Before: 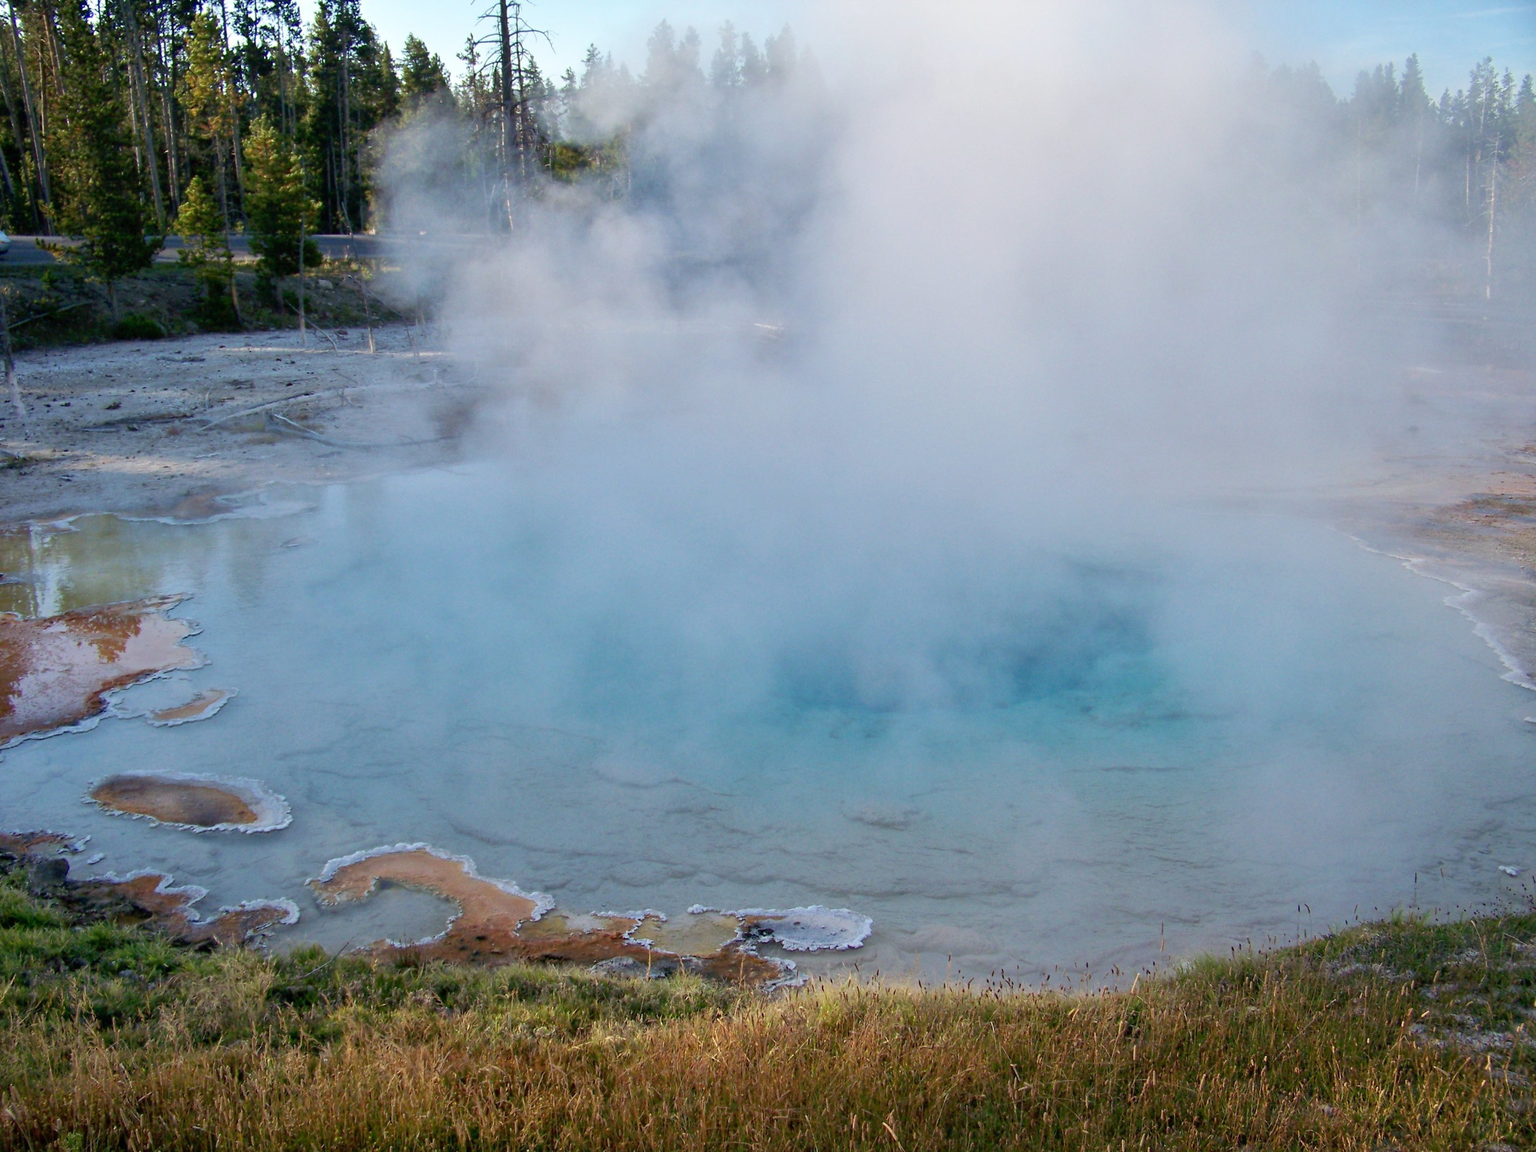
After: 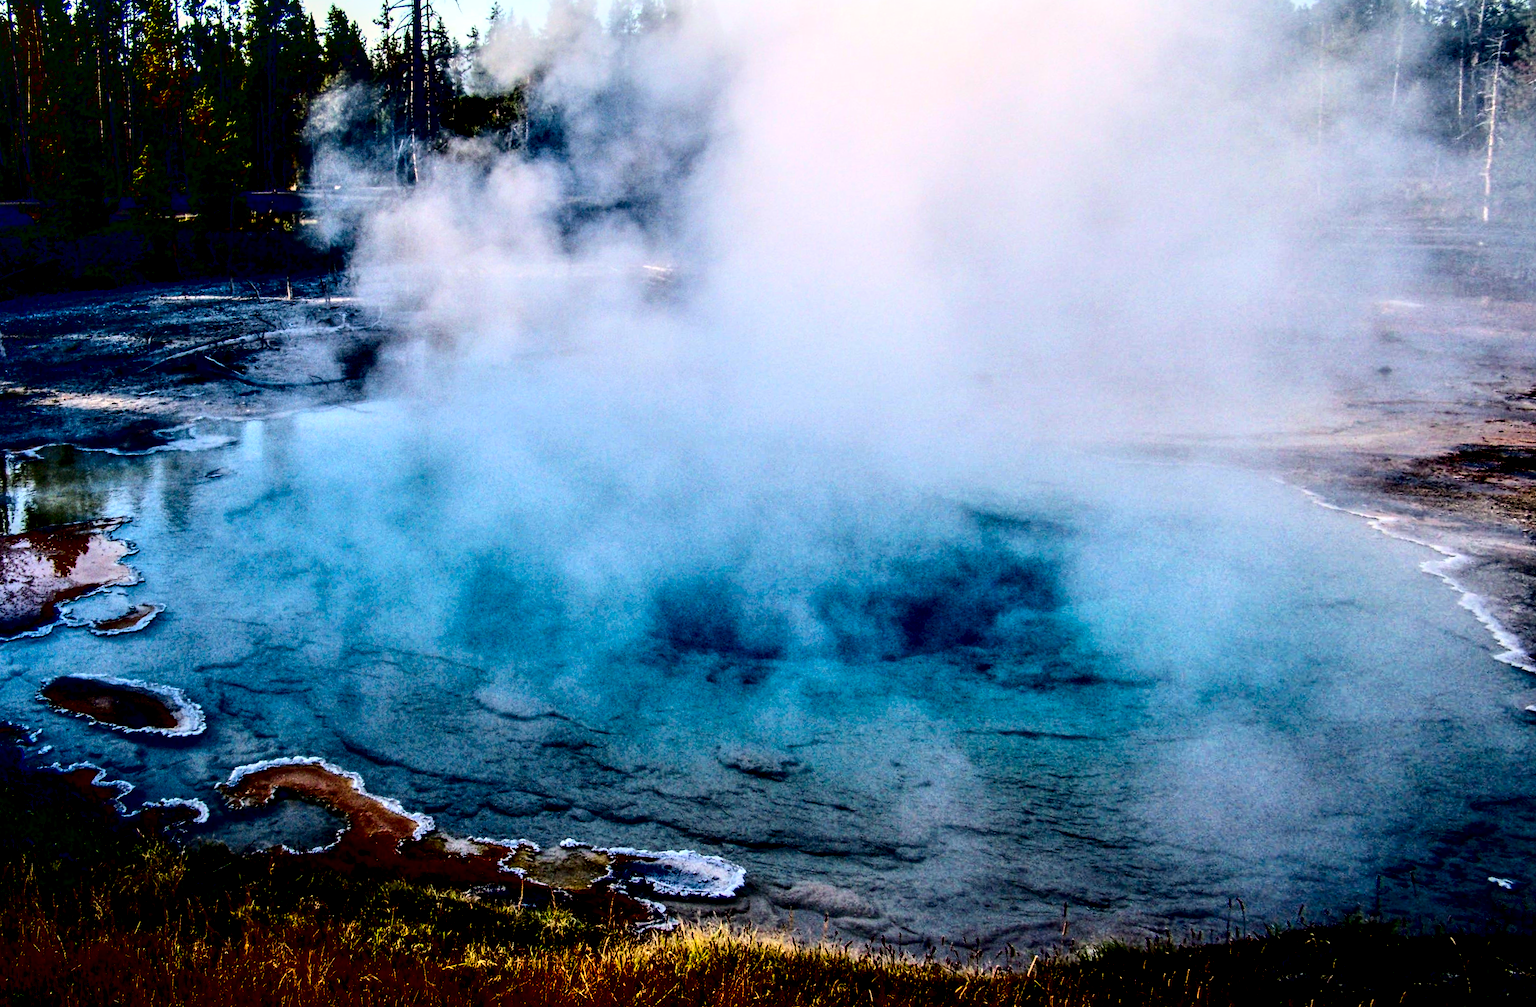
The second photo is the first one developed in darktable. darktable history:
rotate and perspective: rotation 1.69°, lens shift (vertical) -0.023, lens shift (horizontal) -0.291, crop left 0.025, crop right 0.988, crop top 0.092, crop bottom 0.842
color balance rgb: shadows lift › hue 87.51°, highlights gain › chroma 1.62%, highlights gain › hue 55.1°, global offset › chroma 0.06%, global offset › hue 253.66°, linear chroma grading › global chroma 0.5%
contrast brightness saturation: contrast 0.77, brightness -1, saturation 1
local contrast: highlights 60%, shadows 60%, detail 160%
exposure: black level correction 0.009, compensate highlight preservation false
